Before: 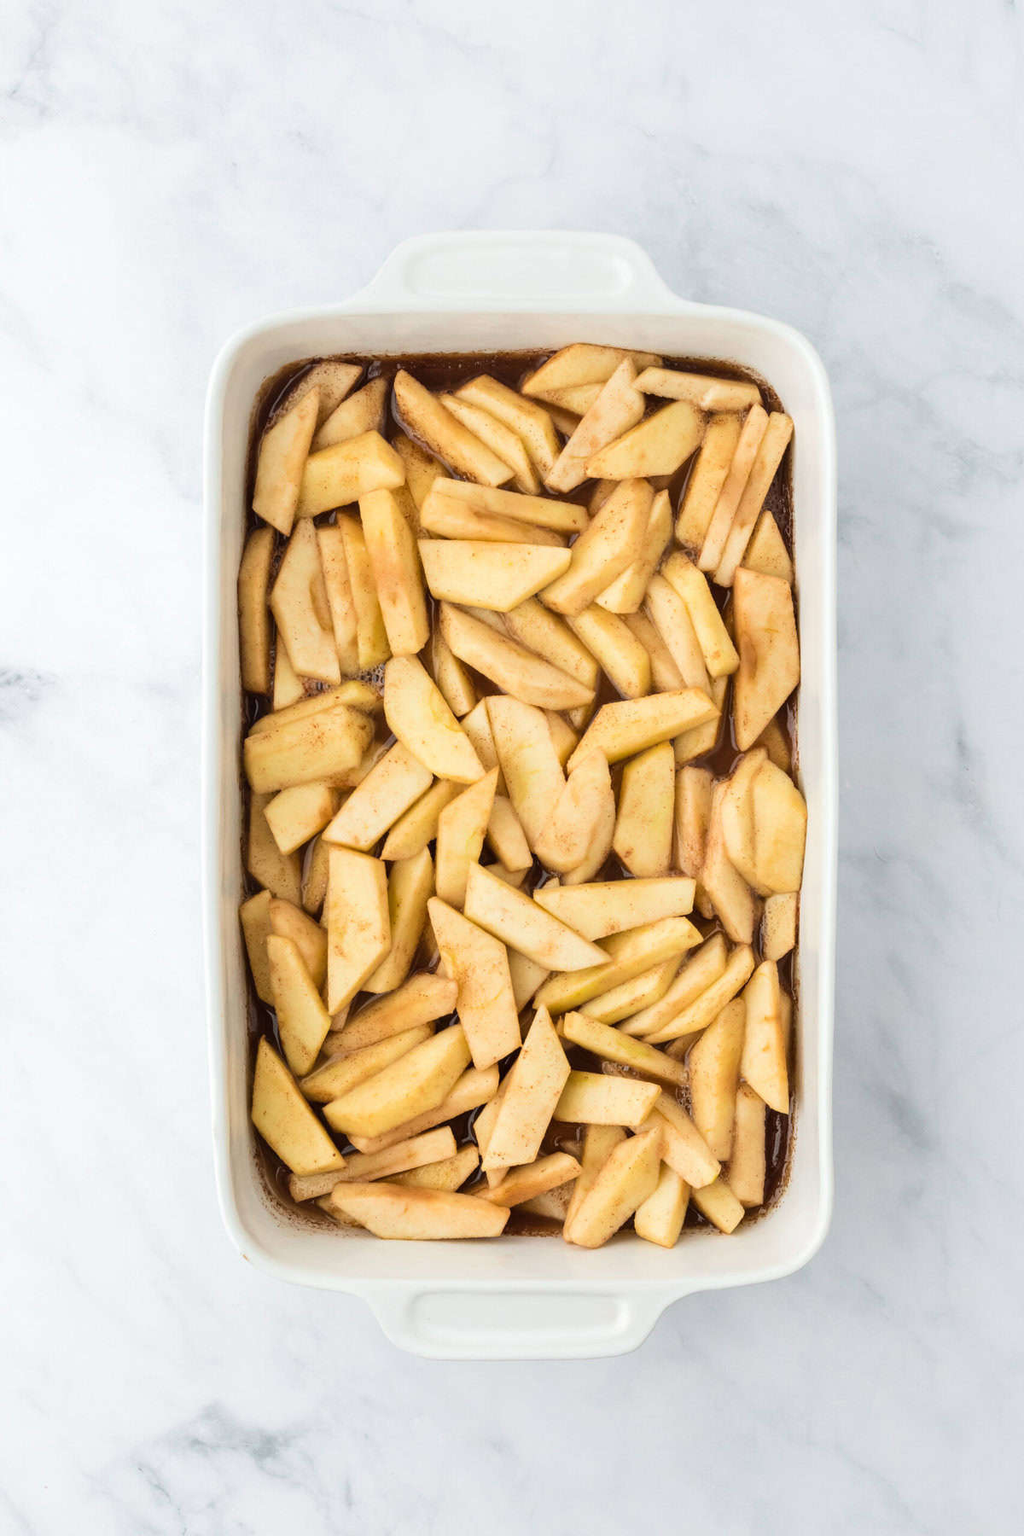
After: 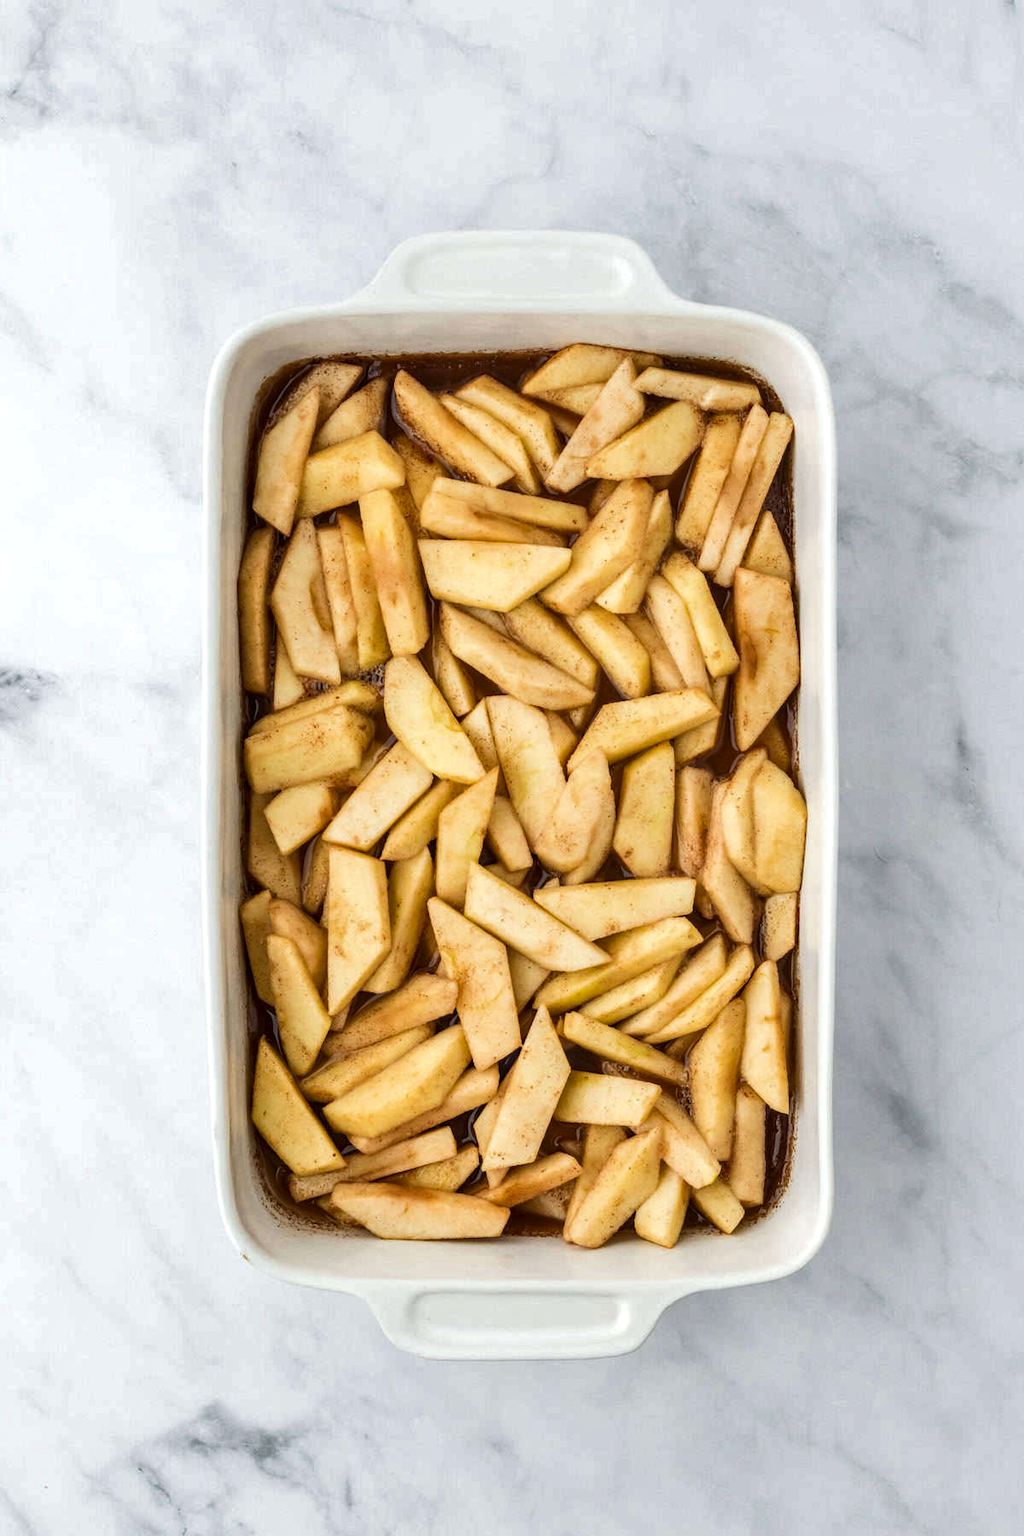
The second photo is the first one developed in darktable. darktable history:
local contrast: detail 130%
shadows and highlights: shadows 12.62, white point adjustment 1.12, soften with gaussian
